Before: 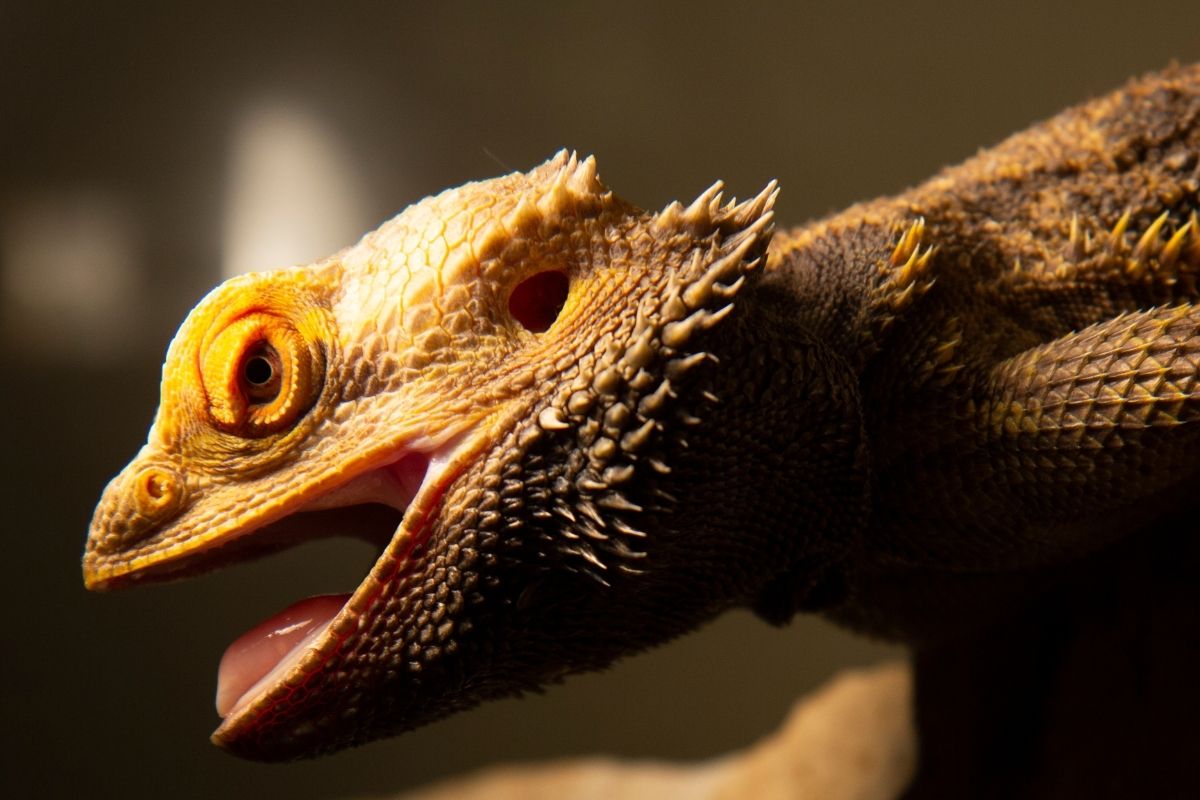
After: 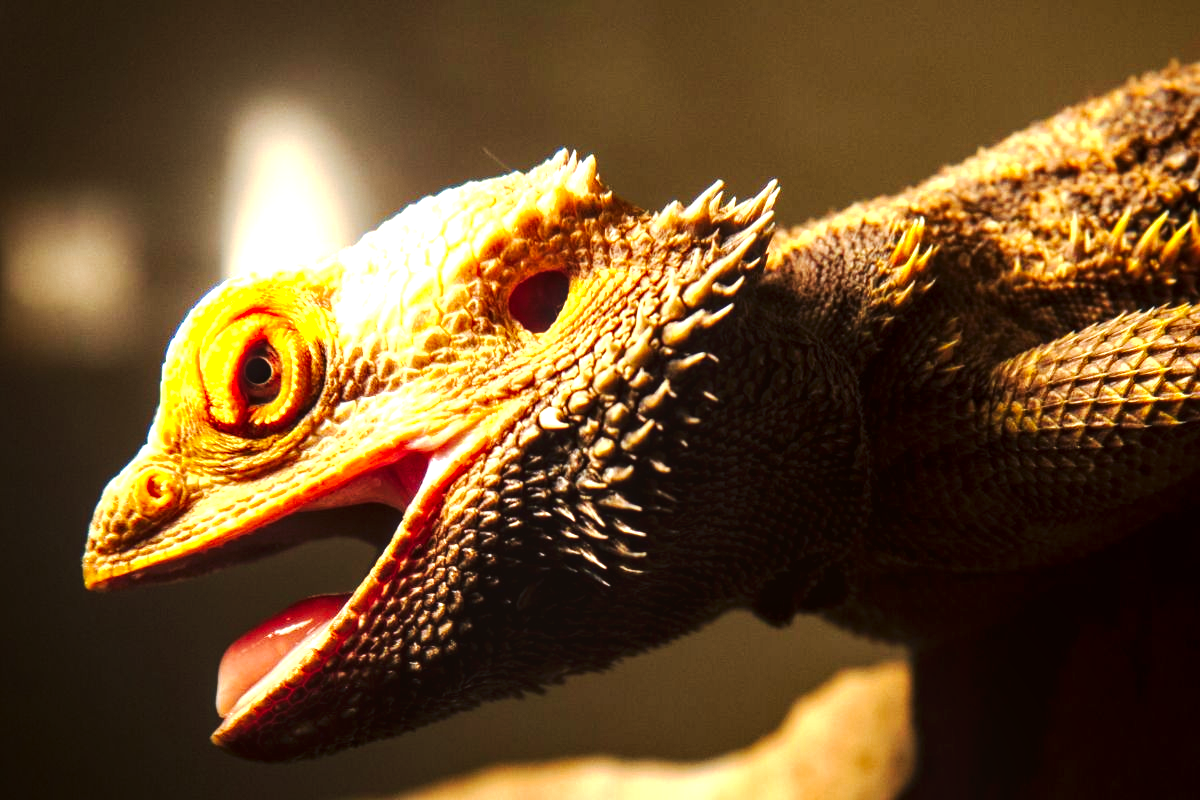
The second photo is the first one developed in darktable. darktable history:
vignetting: fall-off start 91.69%, saturation 0.045
exposure: black level correction 0.001, exposure 1.398 EV, compensate highlight preservation false
tone curve: curves: ch0 [(0, 0) (0.003, 0.003) (0.011, 0.009) (0.025, 0.018) (0.044, 0.028) (0.069, 0.038) (0.1, 0.049) (0.136, 0.062) (0.177, 0.089) (0.224, 0.123) (0.277, 0.165) (0.335, 0.223) (0.399, 0.293) (0.468, 0.385) (0.543, 0.497) (0.623, 0.613) (0.709, 0.716) (0.801, 0.802) (0.898, 0.887) (1, 1)], preserve colors none
color correction: highlights a* -2.94, highlights b* -2.32, shadows a* 2.45, shadows b* 2.71
local contrast: on, module defaults
